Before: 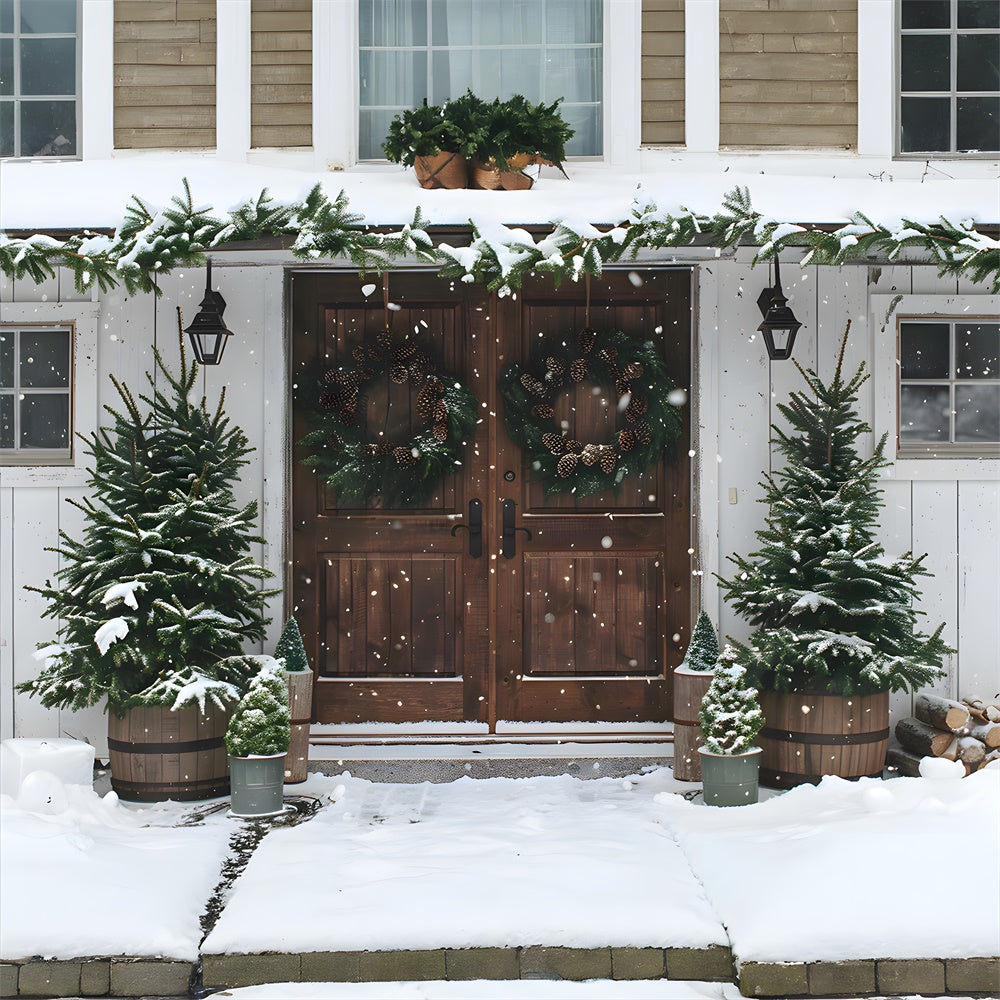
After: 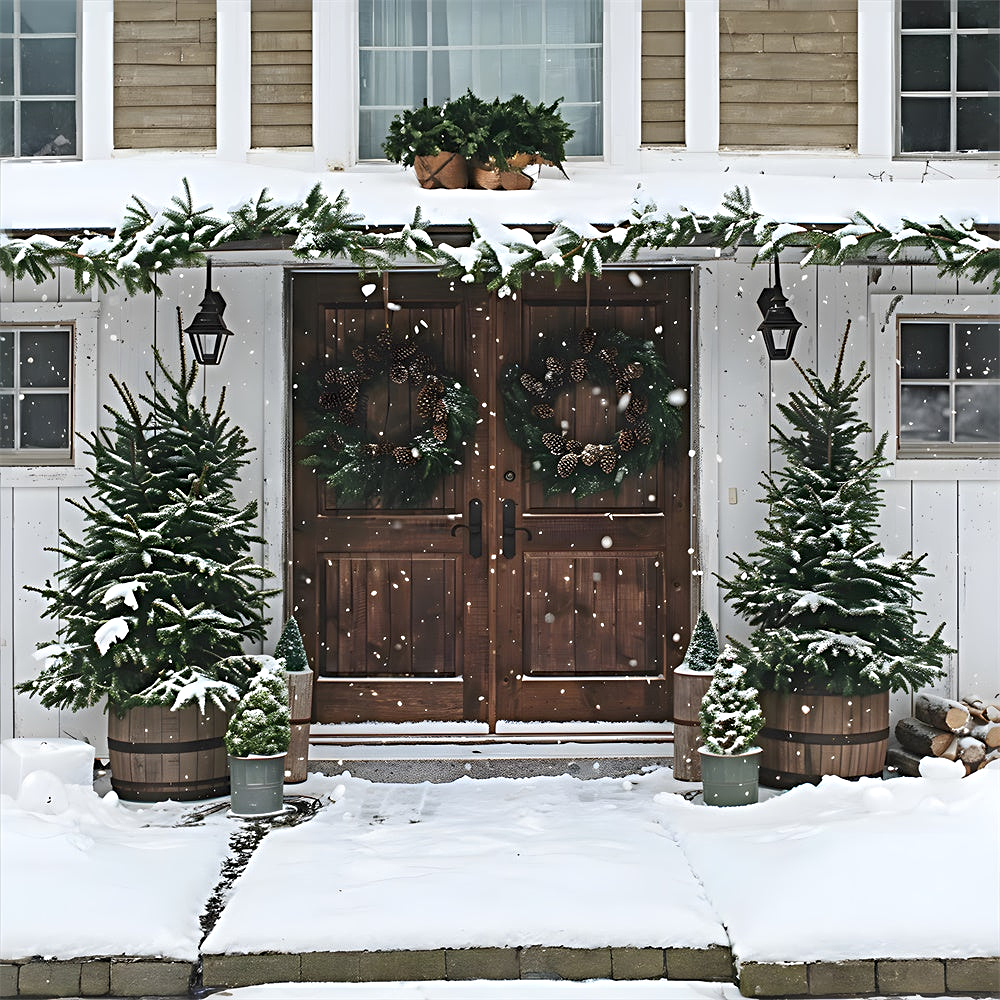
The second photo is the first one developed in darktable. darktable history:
sharpen: radius 4.931
